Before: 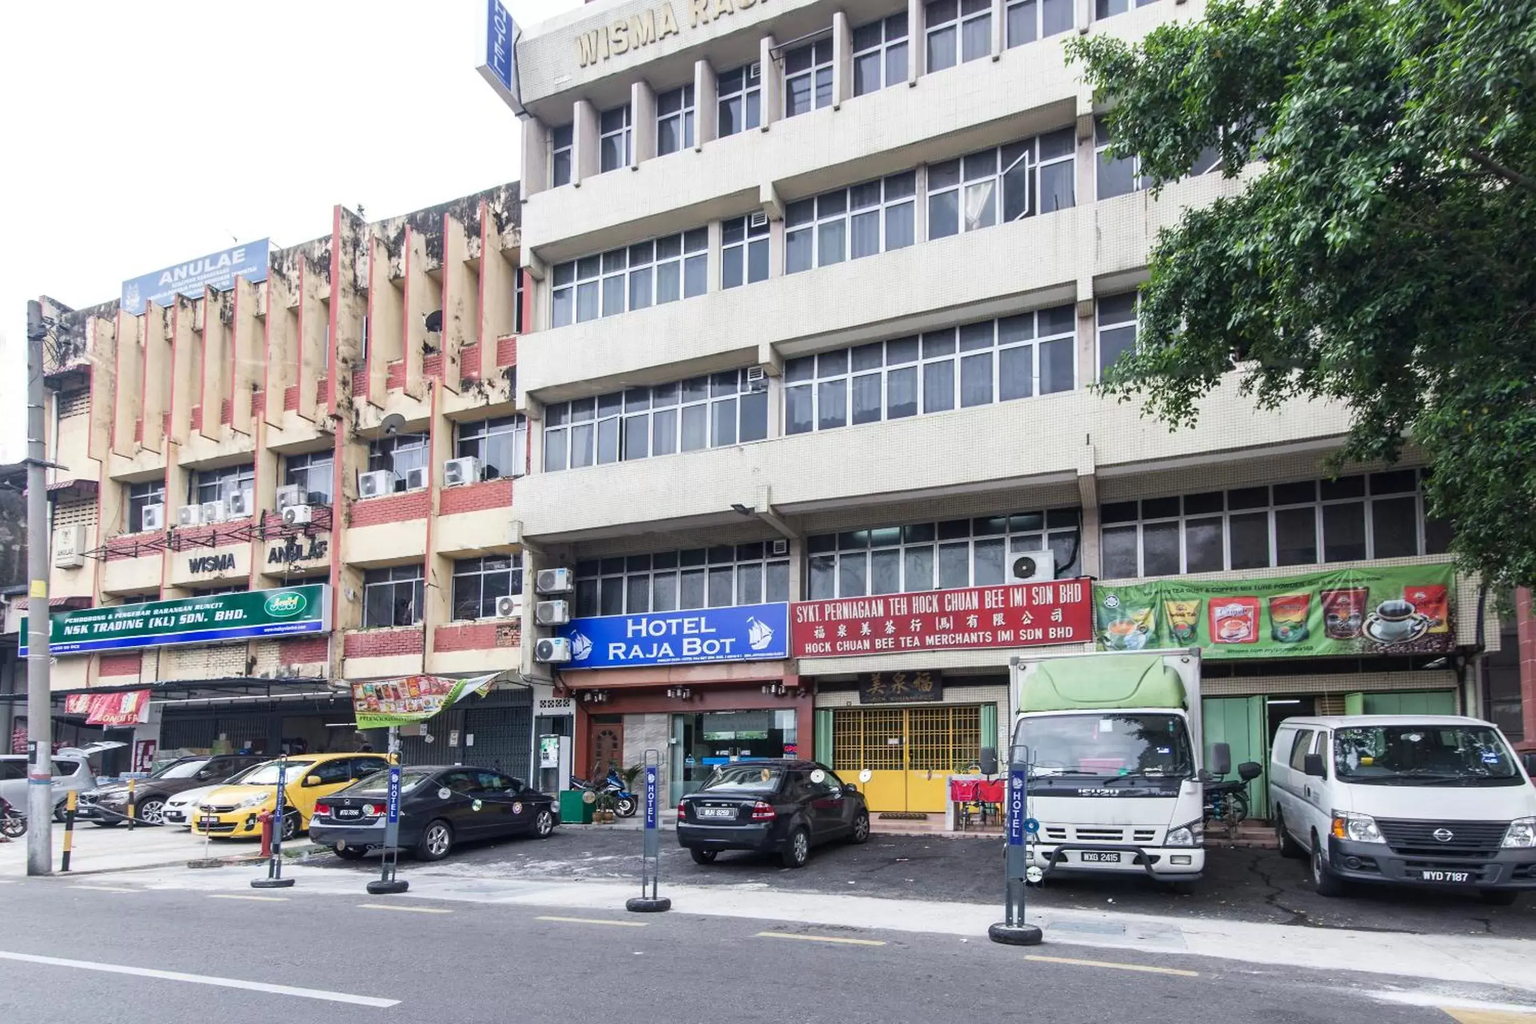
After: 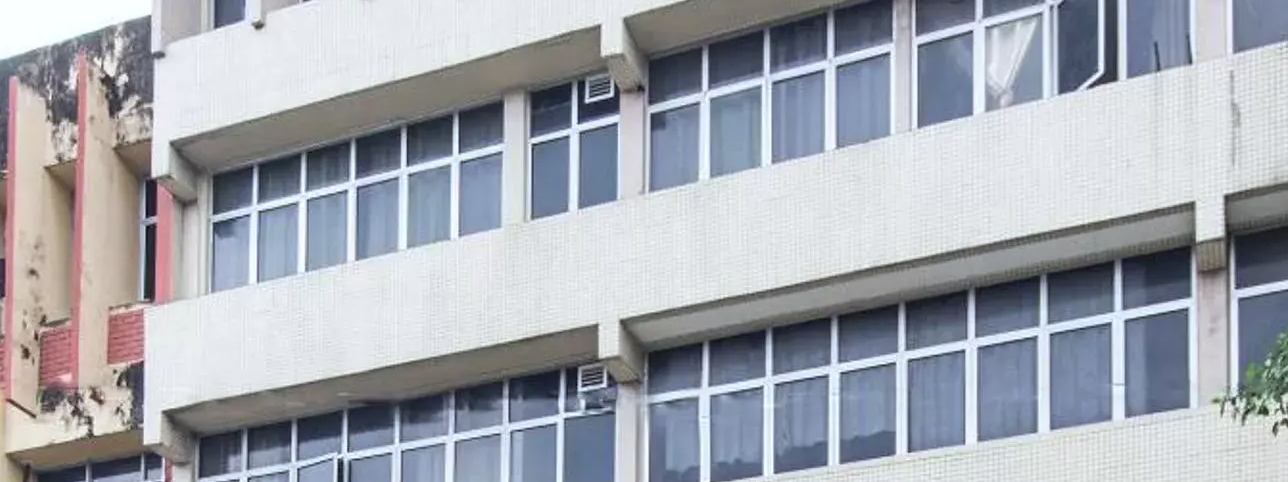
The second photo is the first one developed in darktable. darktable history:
white balance: red 0.982, blue 1.018
crop: left 28.64%, top 16.832%, right 26.637%, bottom 58.055%
